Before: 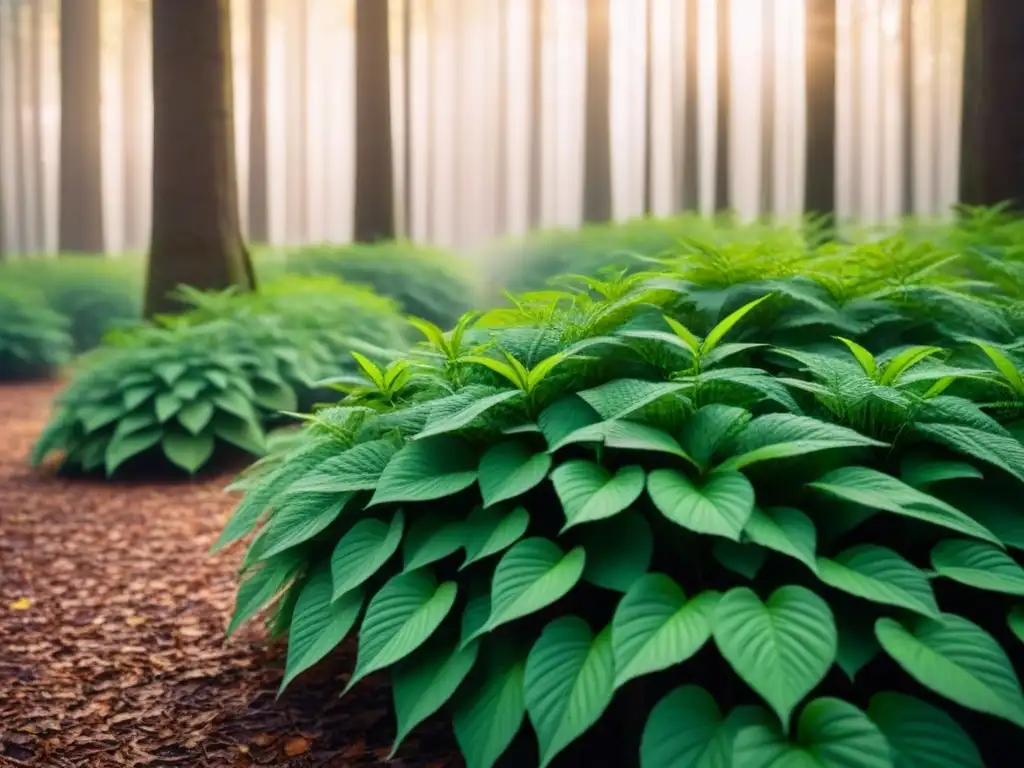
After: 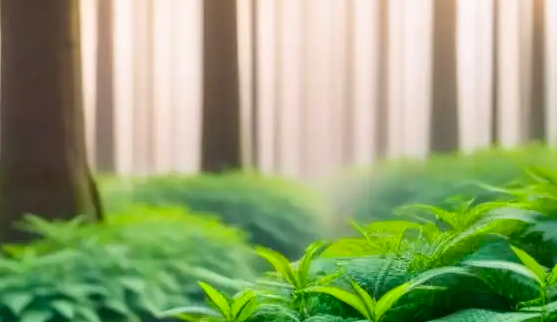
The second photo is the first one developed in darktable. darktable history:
contrast brightness saturation: contrast 0.041, saturation 0.156
crop: left 14.964%, top 9.156%, right 30.618%, bottom 48.864%
